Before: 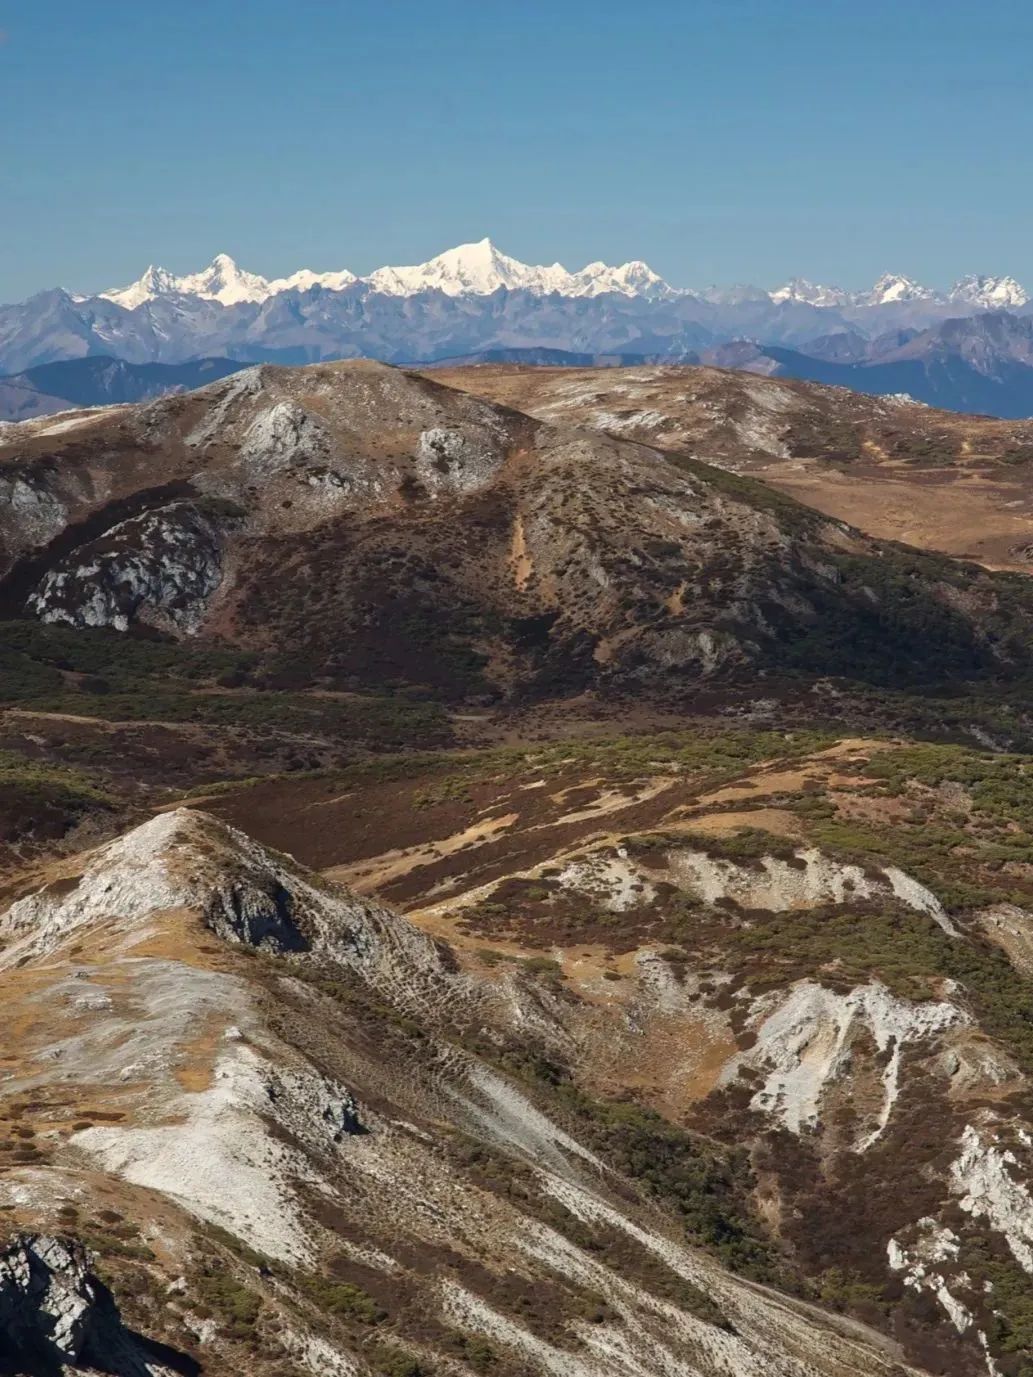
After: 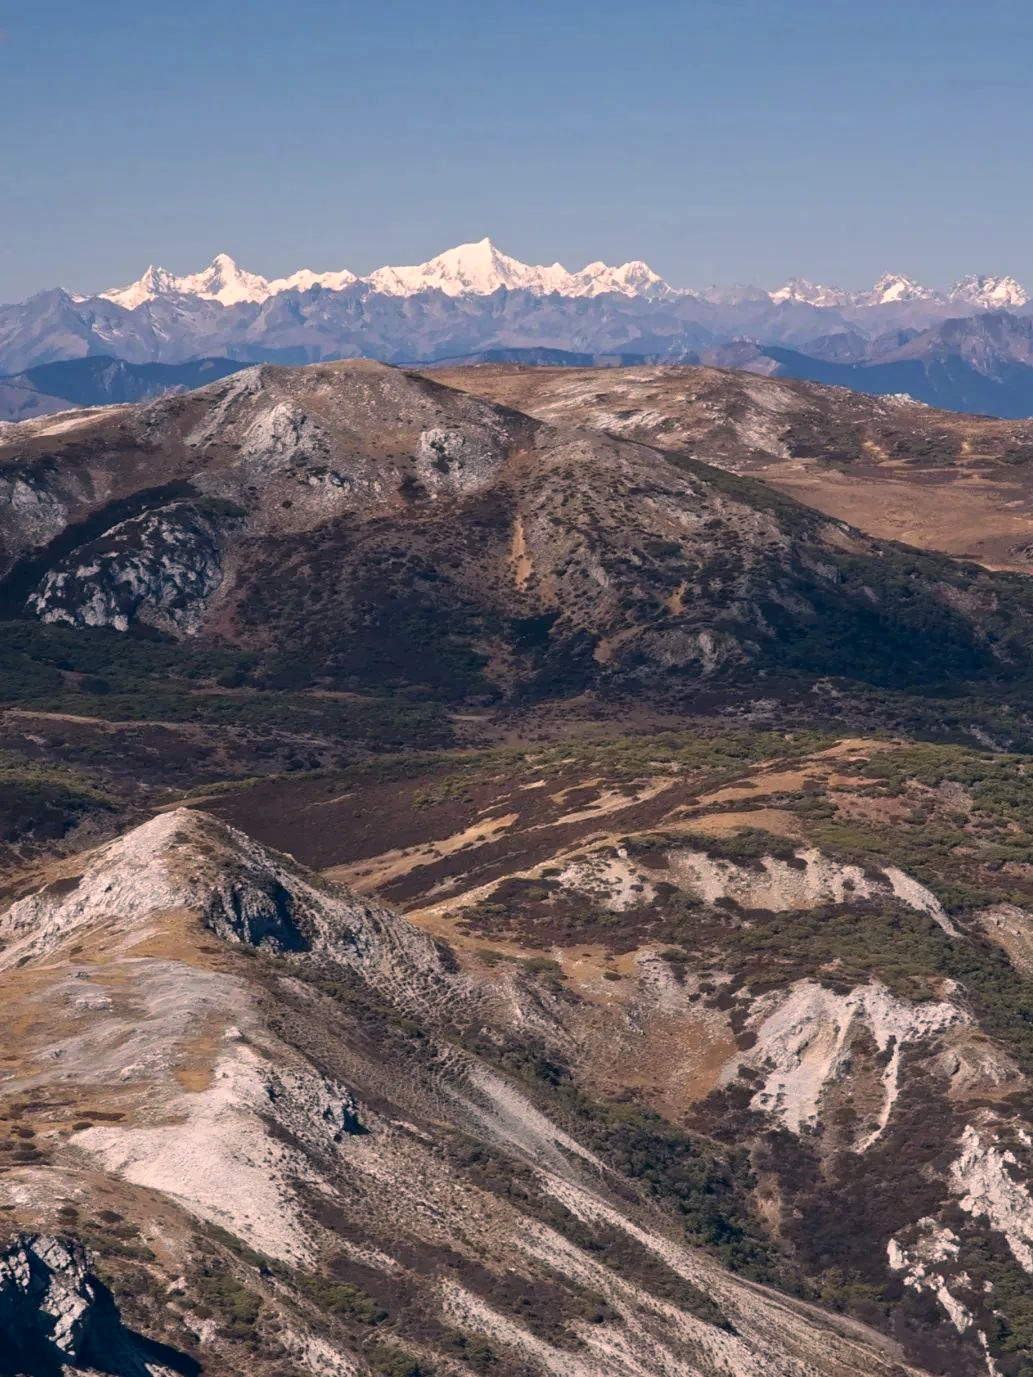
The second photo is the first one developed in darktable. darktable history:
color correction: highlights a* 14.05, highlights b* 6.18, shadows a* -5.15, shadows b* -16.03, saturation 0.867
base curve: curves: ch0 [(0, 0) (0.989, 0.992)]
